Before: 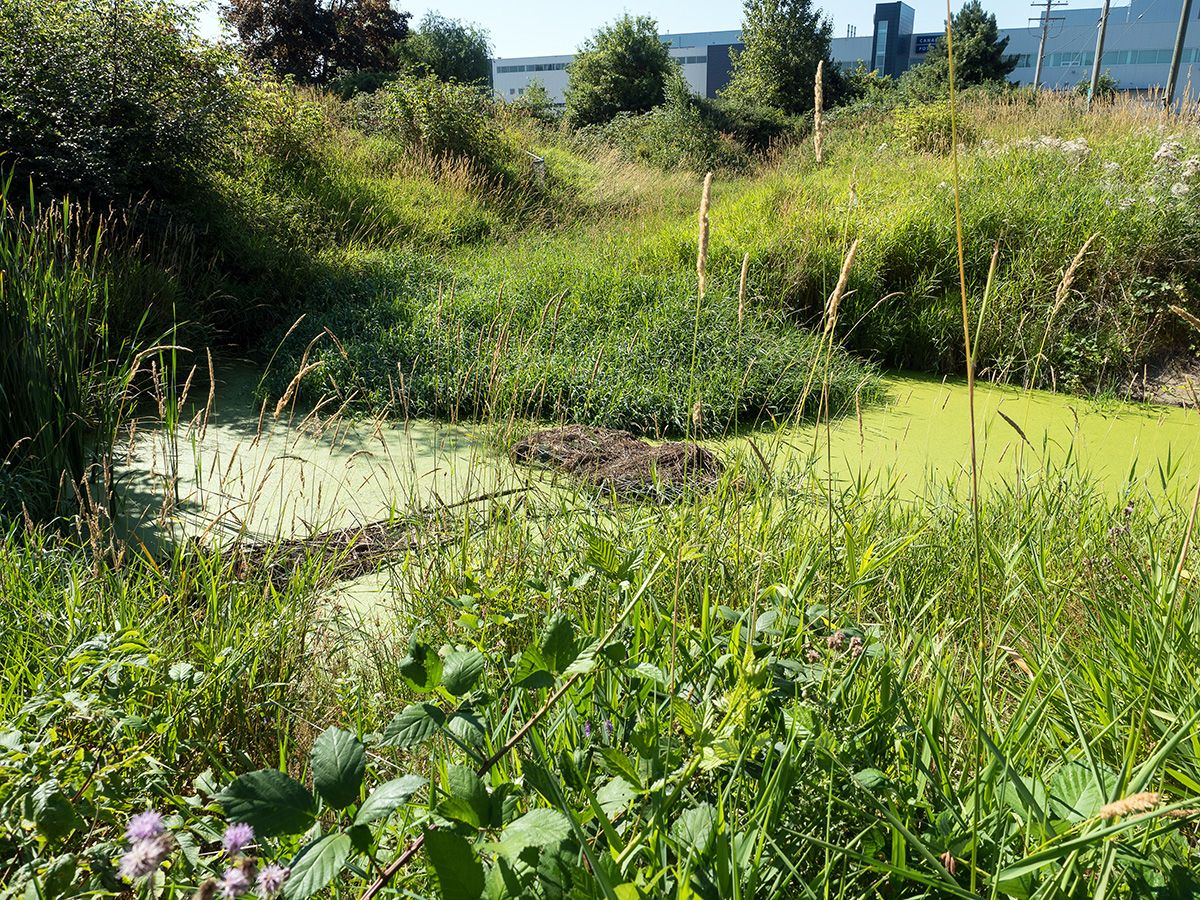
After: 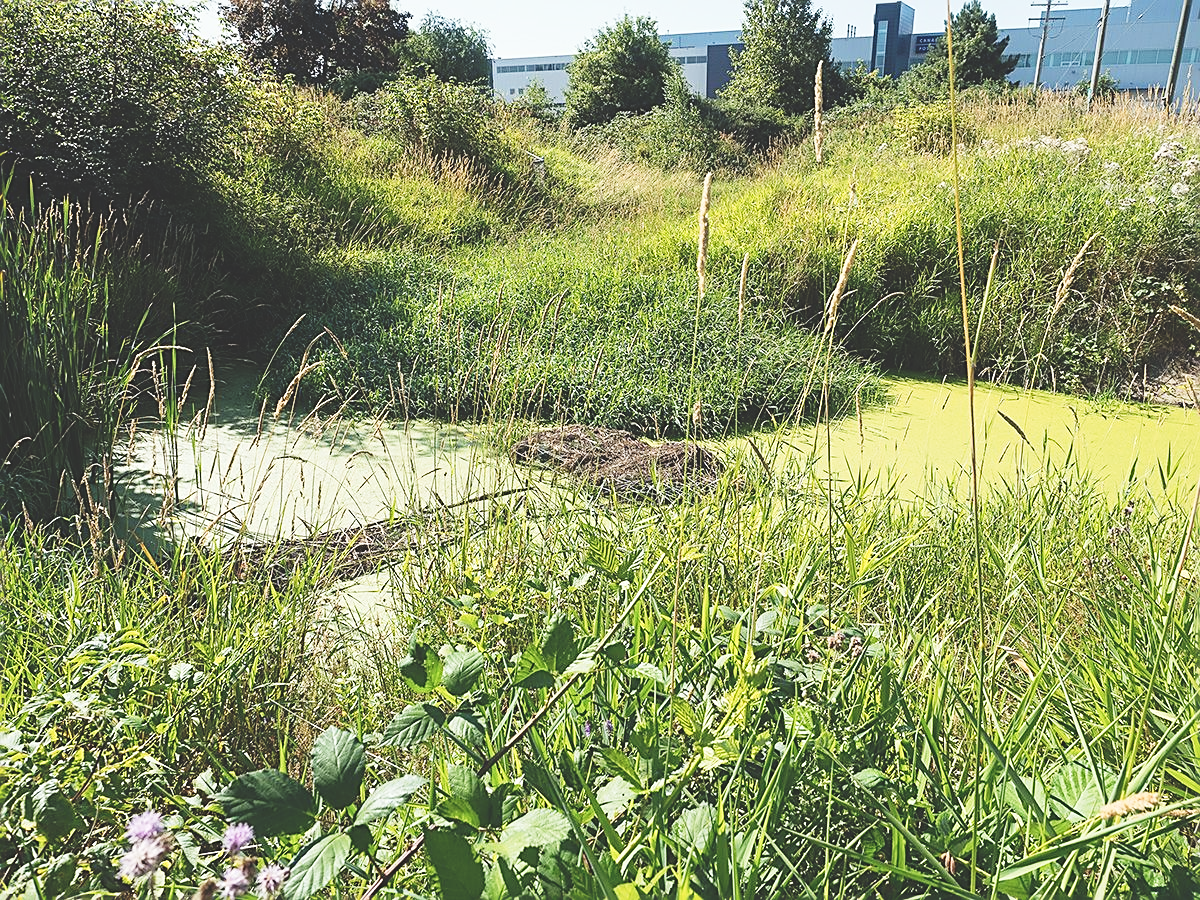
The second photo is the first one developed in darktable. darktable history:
sharpen: on, module defaults
exposure: black level correction -0.039, exposure 0.063 EV, compensate highlight preservation false
tone curve: curves: ch0 [(0, 0.011) (0.053, 0.026) (0.174, 0.115) (0.398, 0.444) (0.673, 0.775) (0.829, 0.906) (0.991, 0.981)]; ch1 [(0, 0) (0.276, 0.206) (0.409, 0.383) (0.473, 0.458) (0.492, 0.499) (0.521, 0.502) (0.546, 0.543) (0.585, 0.617) (0.659, 0.686) (0.78, 0.8) (1, 1)]; ch2 [(0, 0) (0.438, 0.449) (0.473, 0.469) (0.503, 0.5) (0.523, 0.538) (0.562, 0.598) (0.612, 0.635) (0.695, 0.713) (1, 1)], preserve colors none
